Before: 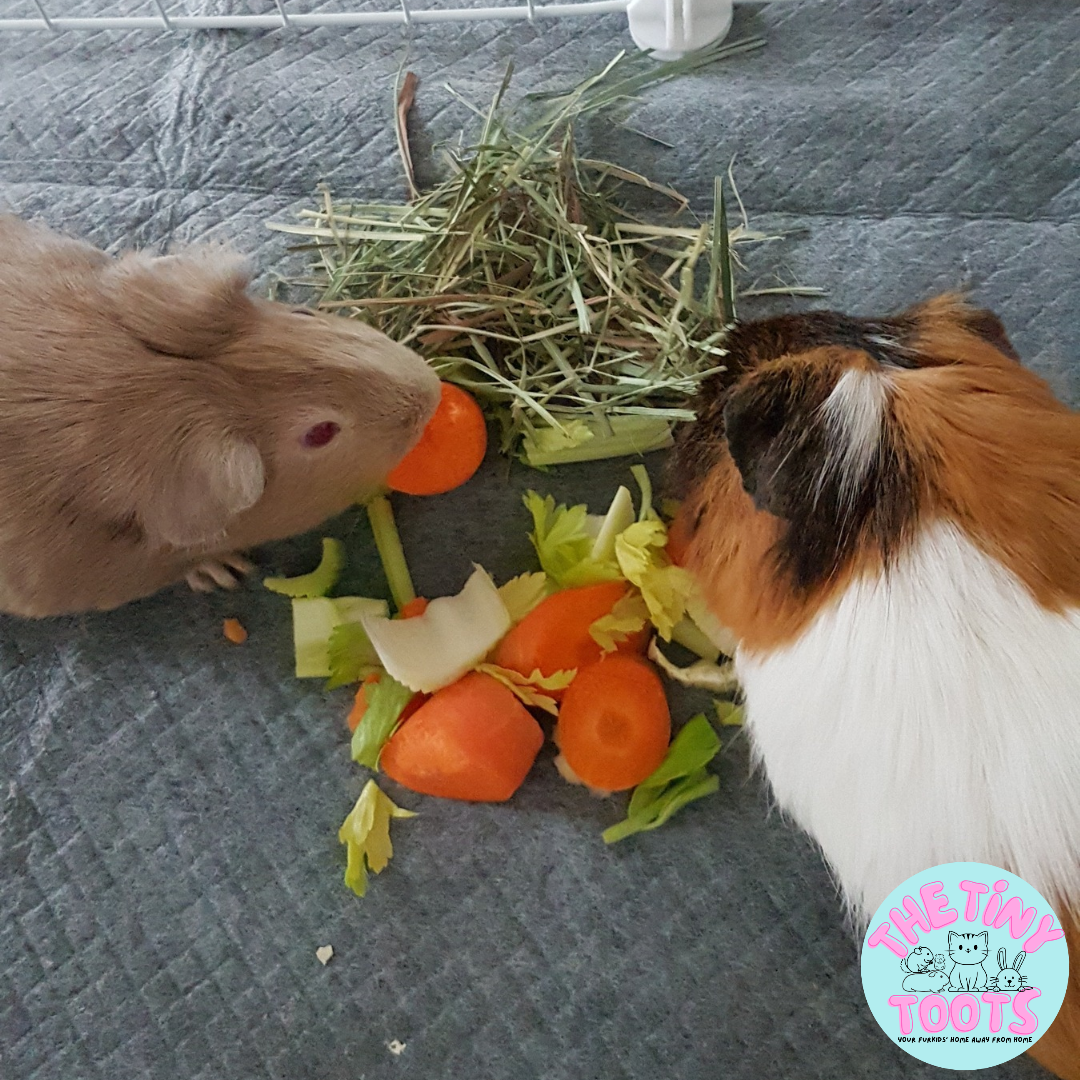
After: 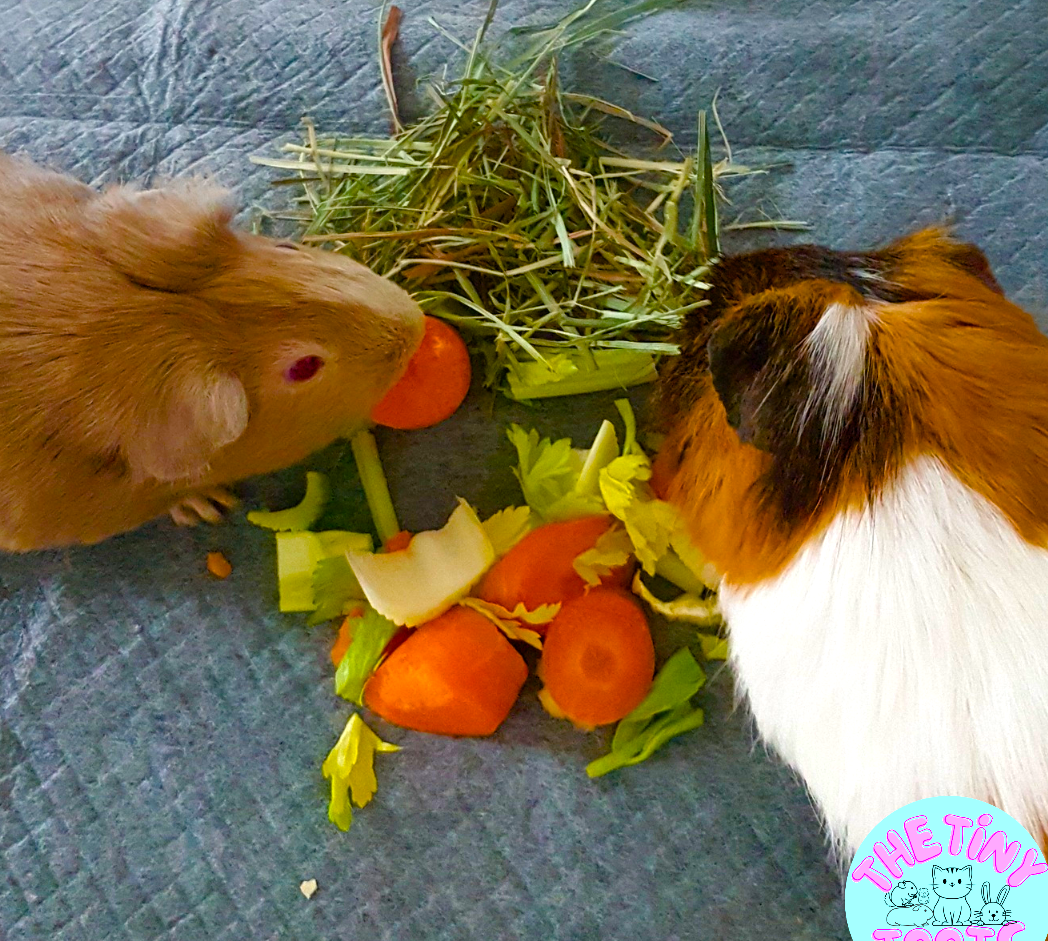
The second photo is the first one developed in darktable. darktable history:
base curve: curves: ch0 [(0, 0) (0.472, 0.455) (1, 1)], preserve colors none
graduated density: on, module defaults
color balance rgb: linear chroma grading › global chroma 25%, perceptual saturation grading › global saturation 45%, perceptual saturation grading › highlights -50%, perceptual saturation grading › shadows 30%, perceptual brilliance grading › global brilliance 18%, global vibrance 40%
crop: left 1.507%, top 6.147%, right 1.379%, bottom 6.637%
